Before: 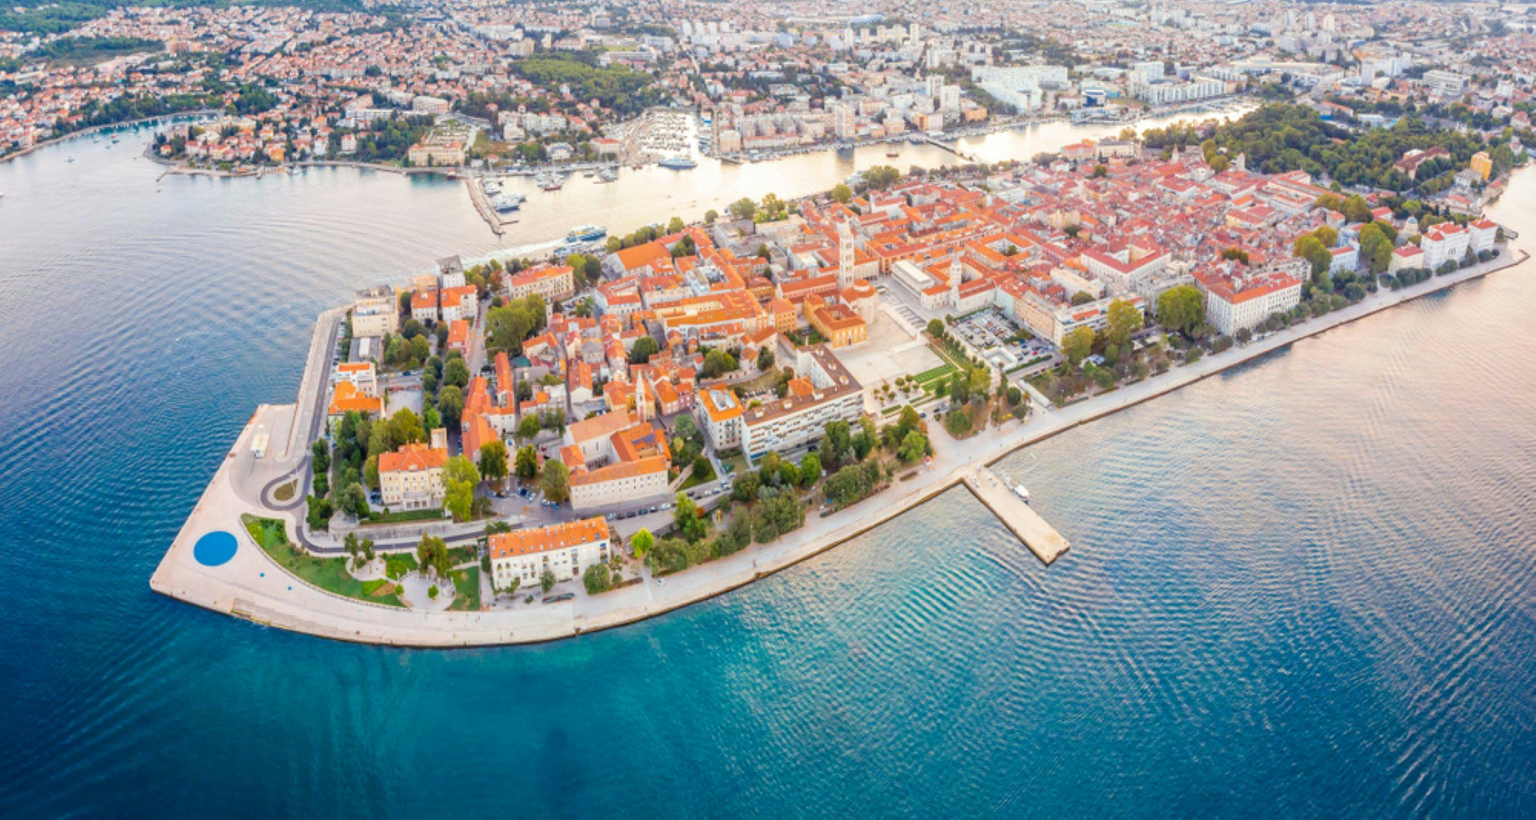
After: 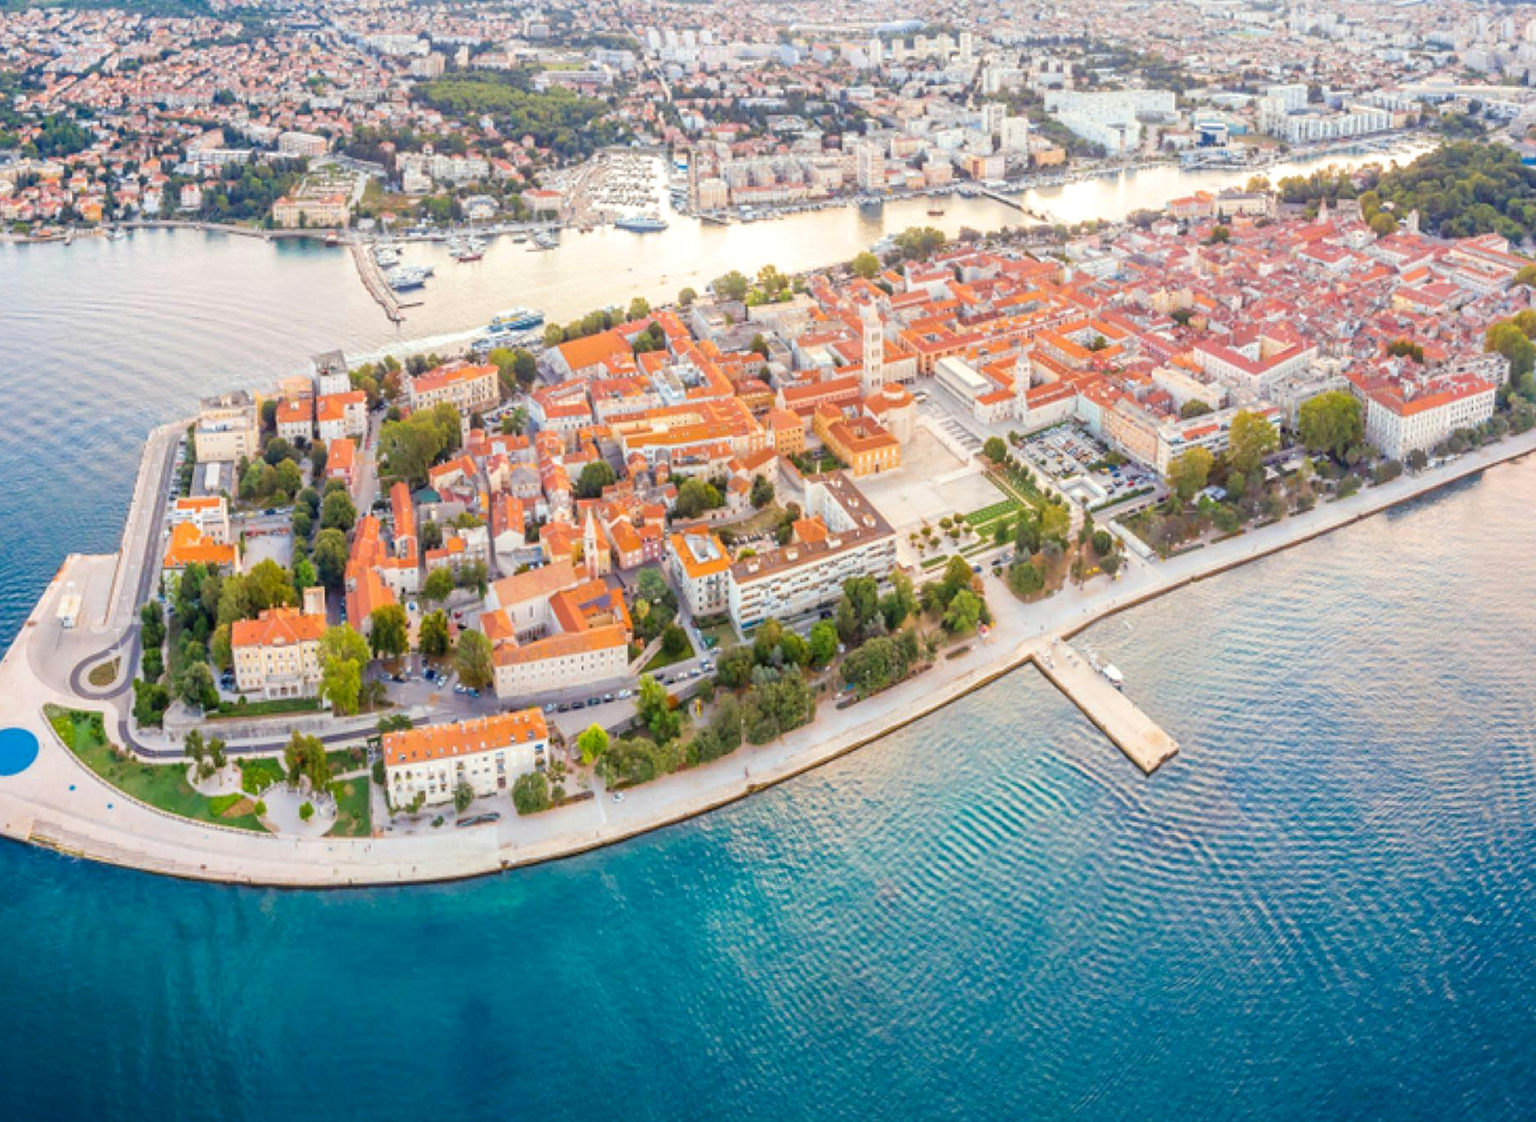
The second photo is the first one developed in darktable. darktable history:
levels: levels [0, 0.492, 0.984]
crop: left 13.675%, right 13.296%
sharpen: amount 0.209
